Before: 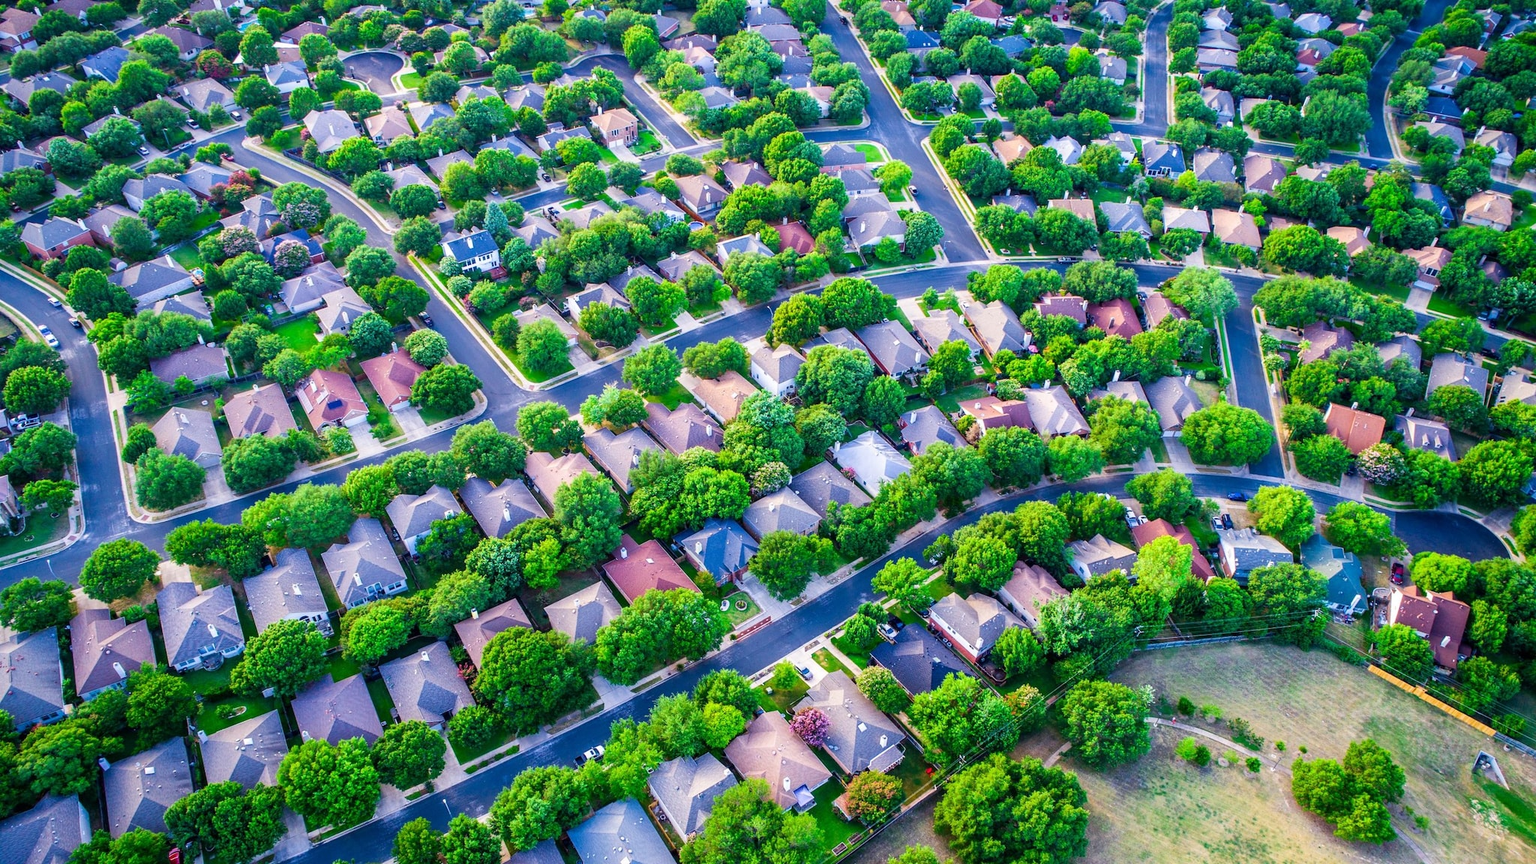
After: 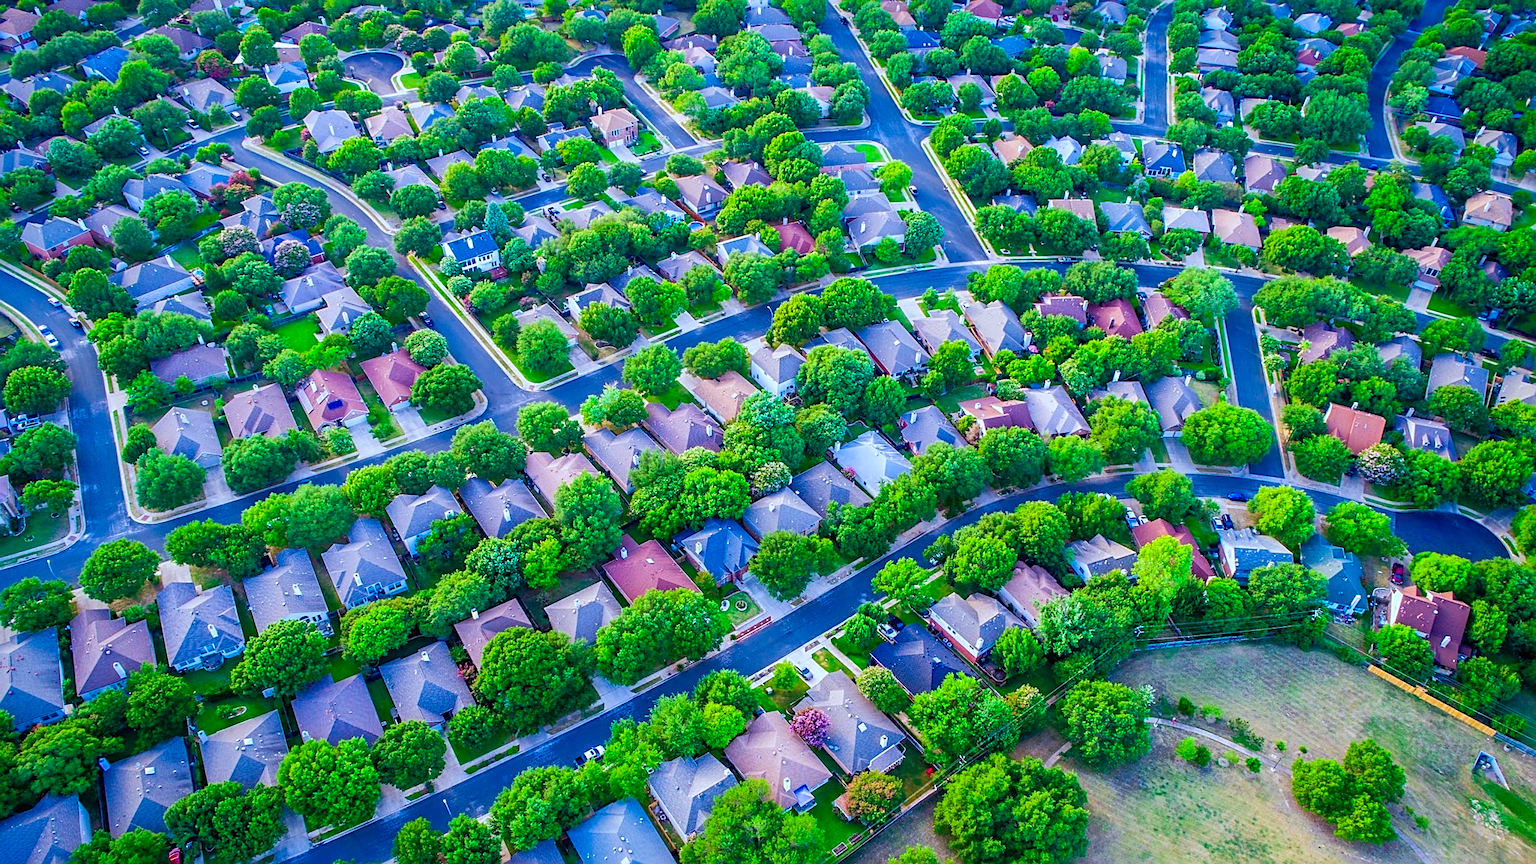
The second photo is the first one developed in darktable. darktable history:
shadows and highlights: on, module defaults
color calibration: output R [0.972, 0.068, -0.094, 0], output G [-0.178, 1.216, -0.086, 0], output B [0.095, -0.136, 0.98, 0], illuminant custom, x 0.371, y 0.381, temperature 4283.16 K
sharpen: on, module defaults
